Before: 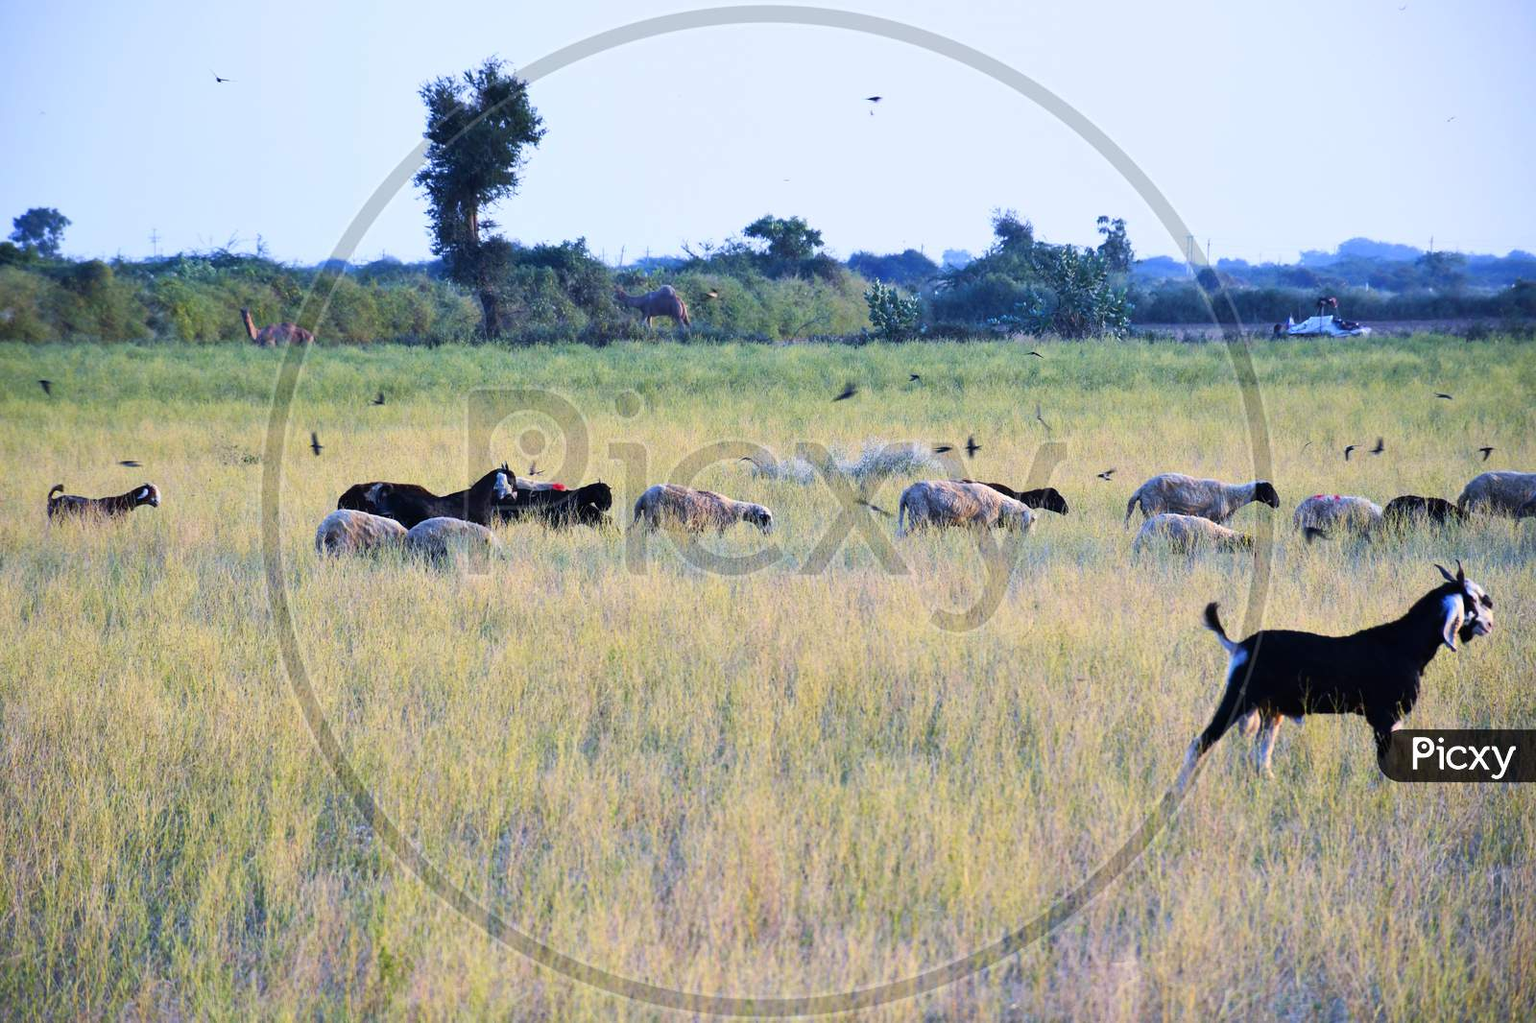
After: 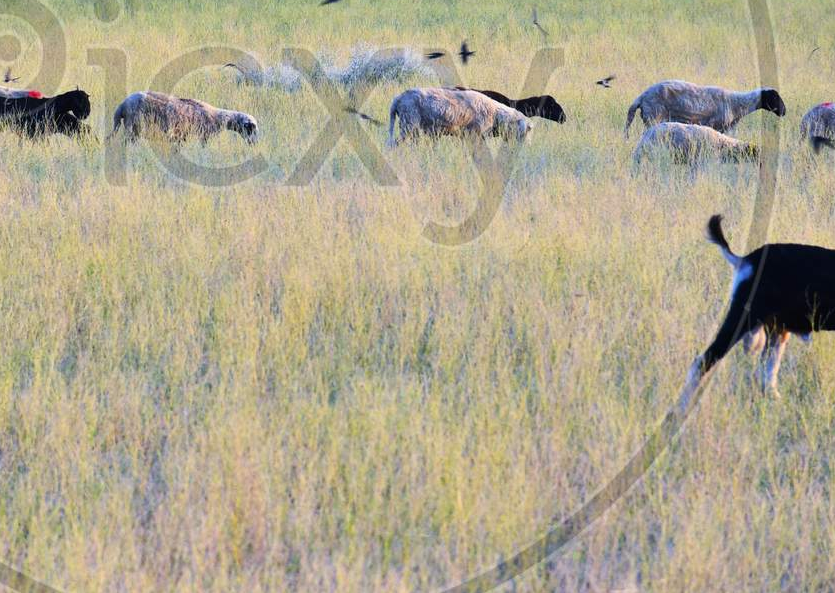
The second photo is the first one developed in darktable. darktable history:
crop: left 34.21%, top 38.815%, right 13.545%, bottom 5.469%
local contrast: mode bilateral grid, contrast 99, coarseness 100, detail 91%, midtone range 0.2
